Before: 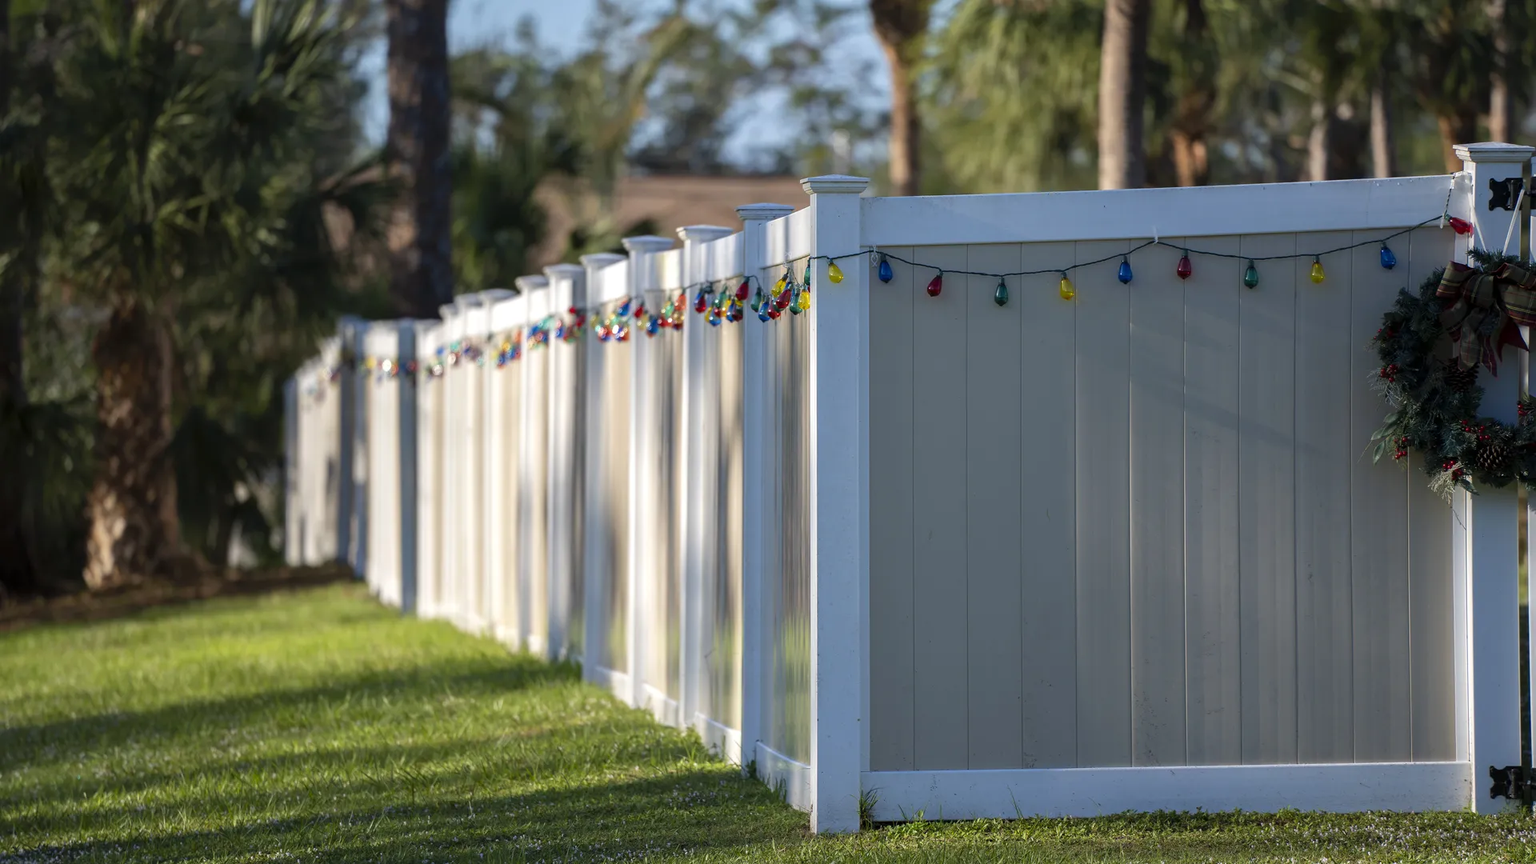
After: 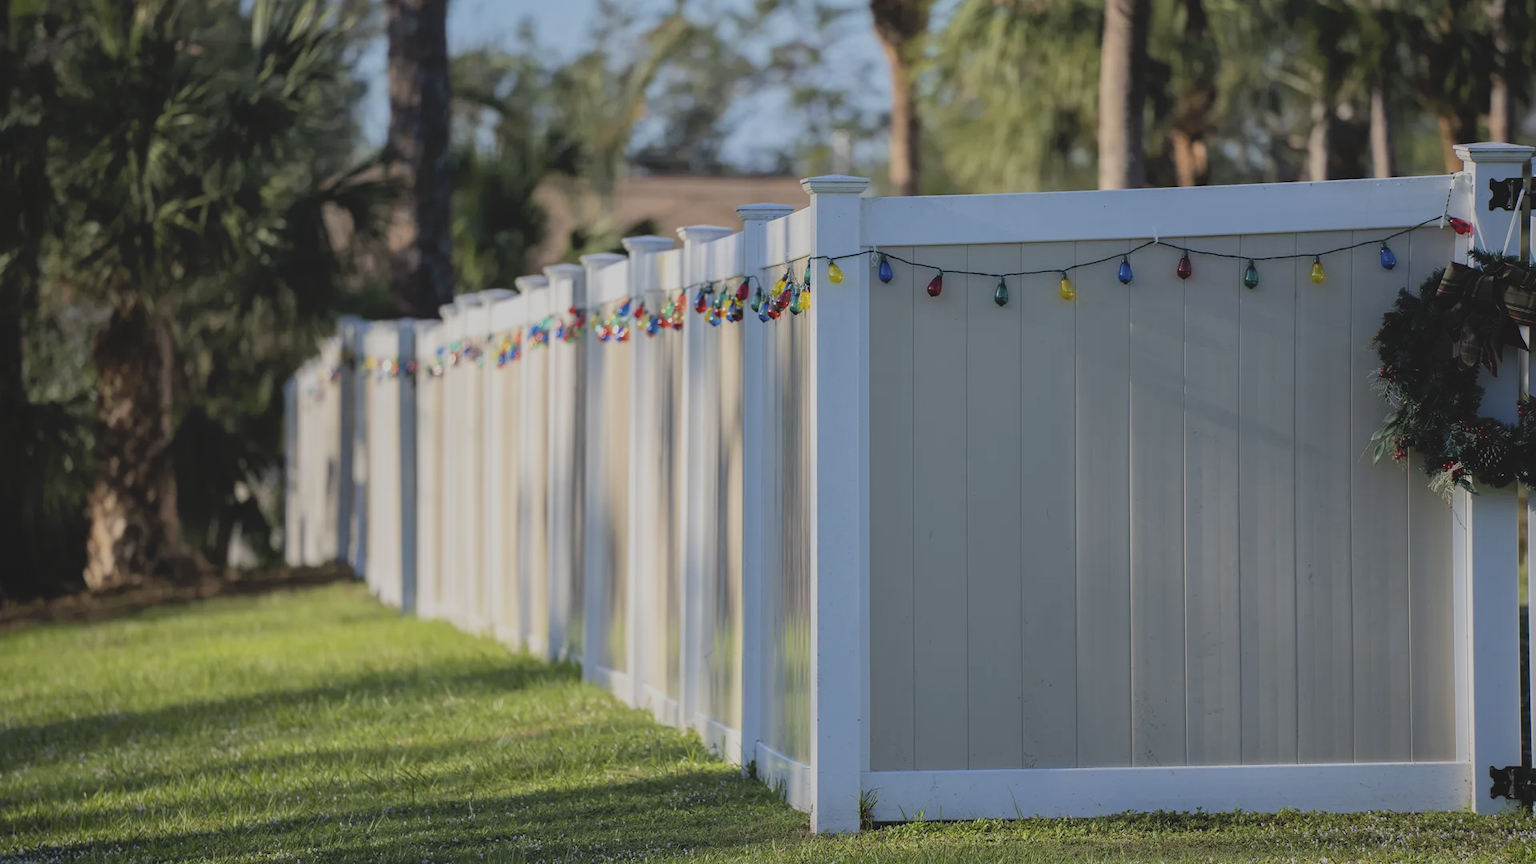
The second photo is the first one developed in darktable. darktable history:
vignetting: brightness -0.233, saturation 0.141
filmic rgb: black relative exposure -7.65 EV, white relative exposure 4.56 EV, hardness 3.61, color science v6 (2022)
contrast brightness saturation: contrast -0.15, brightness 0.05, saturation -0.12
shadows and highlights: shadows 25, highlights -25
